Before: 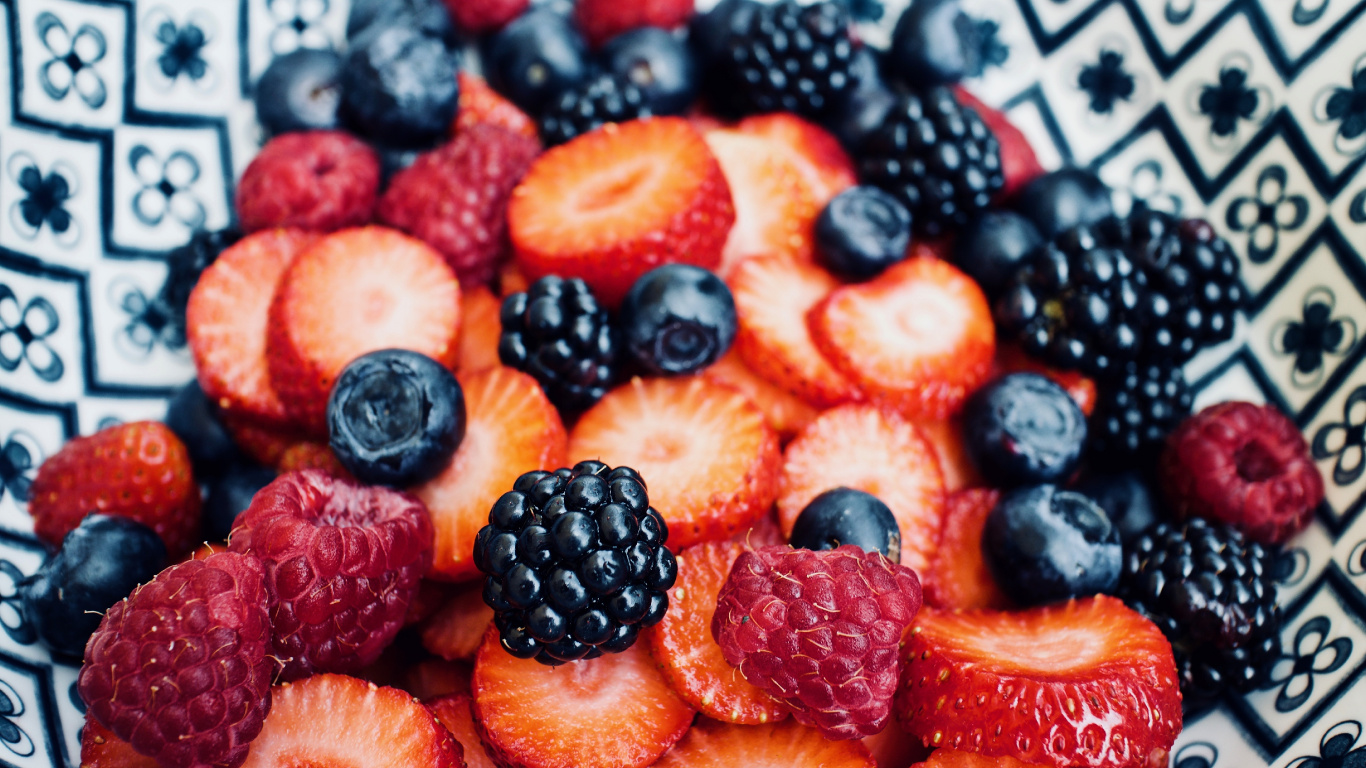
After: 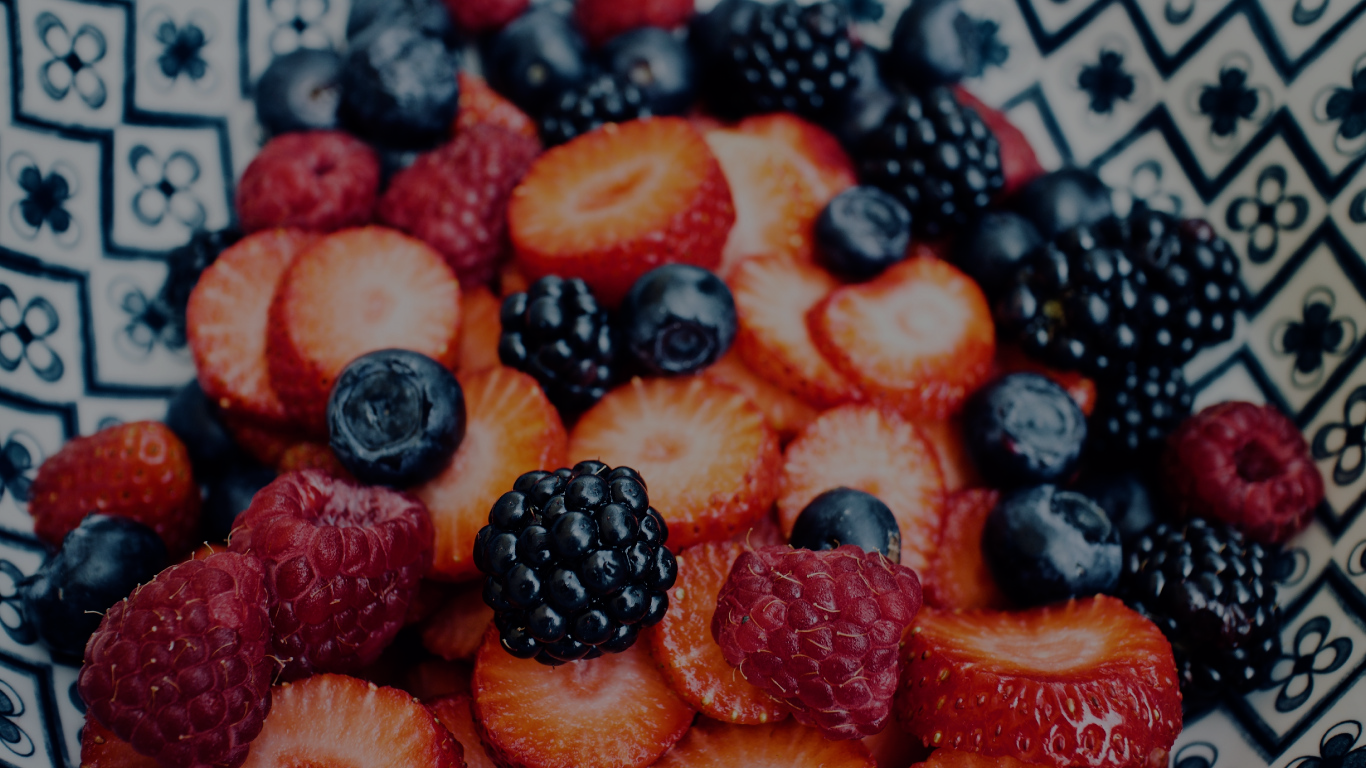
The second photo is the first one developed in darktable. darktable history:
exposure: exposure -1.543 EV, compensate exposure bias true, compensate highlight preservation false
